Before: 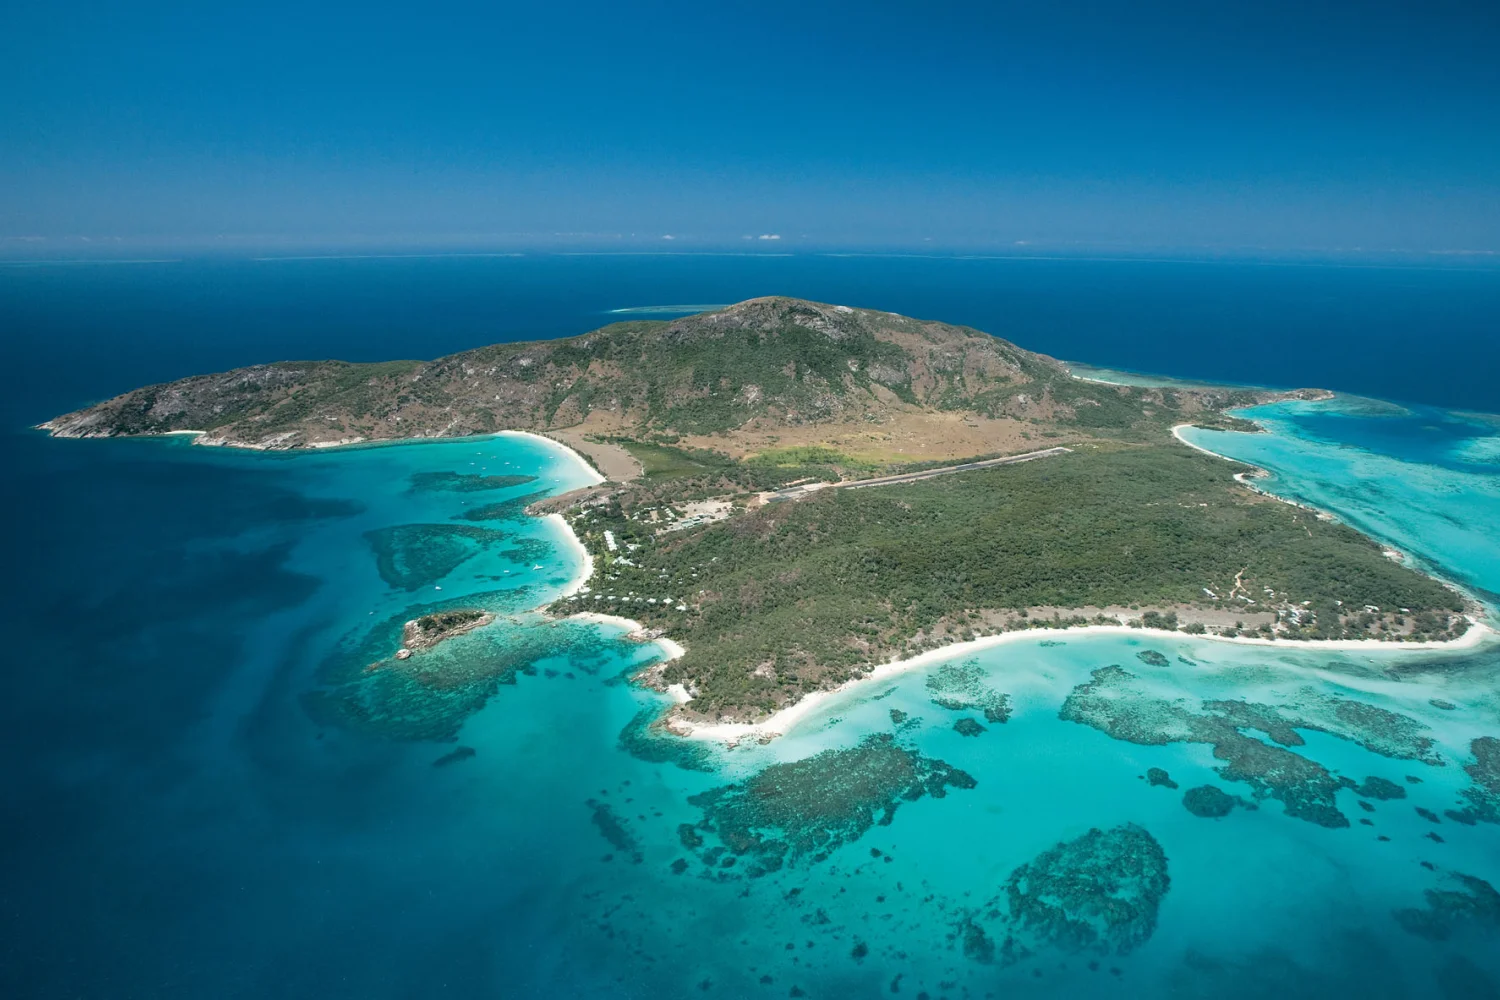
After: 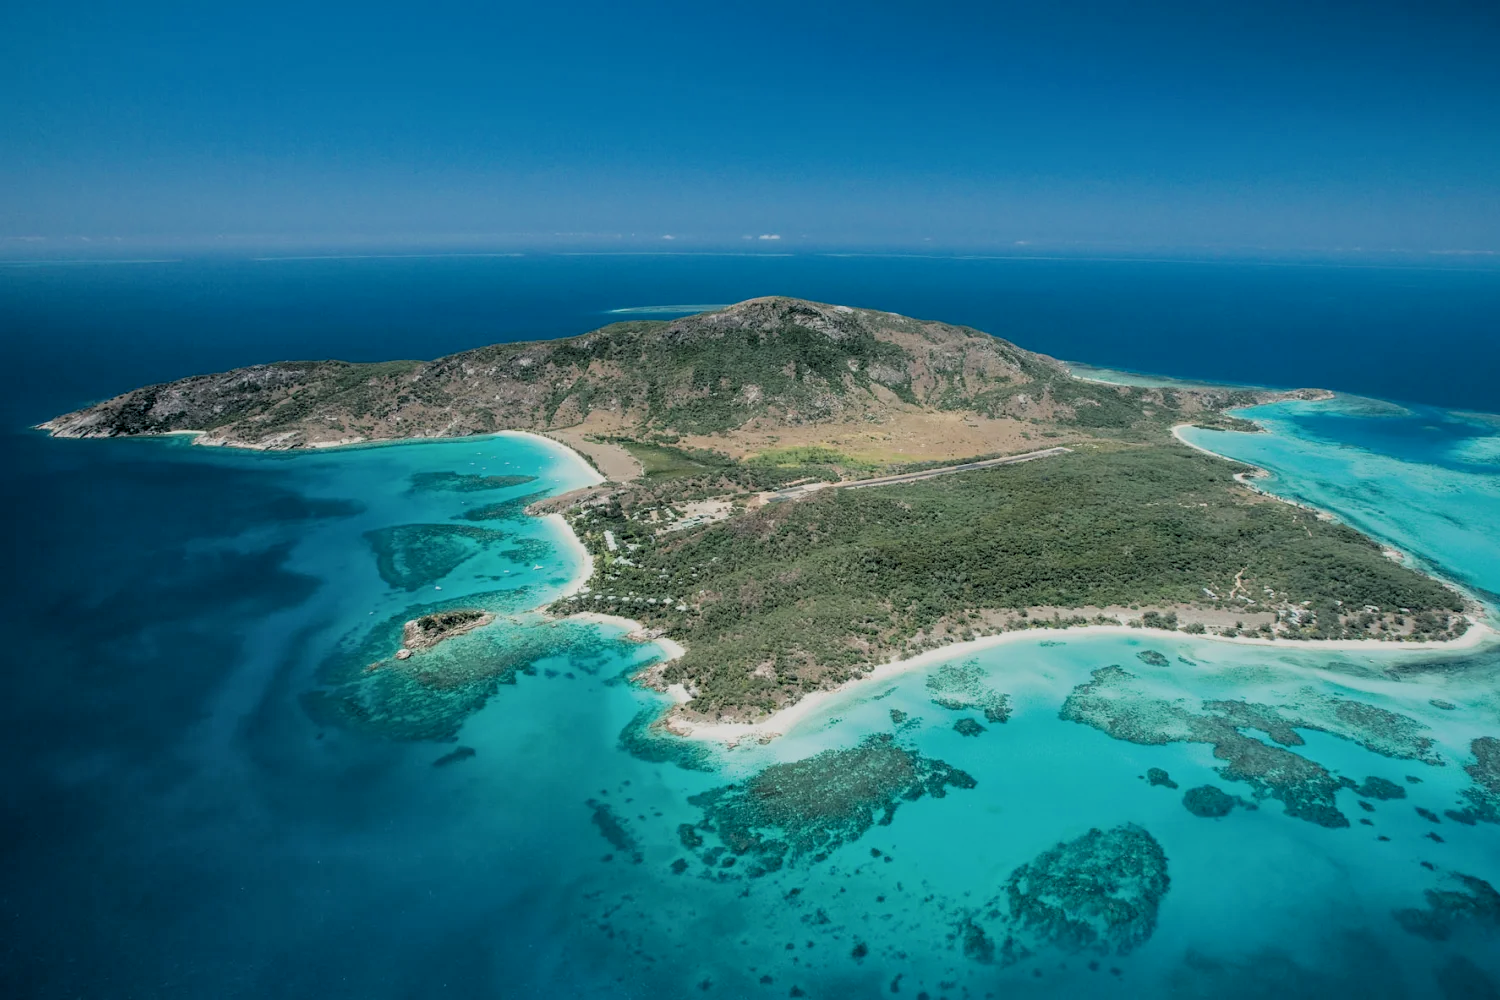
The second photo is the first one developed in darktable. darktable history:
local contrast: detail 130%
filmic rgb: black relative exposure -6.15 EV, white relative exposure 6.96 EV, hardness 2.23, color science v6 (2022)
